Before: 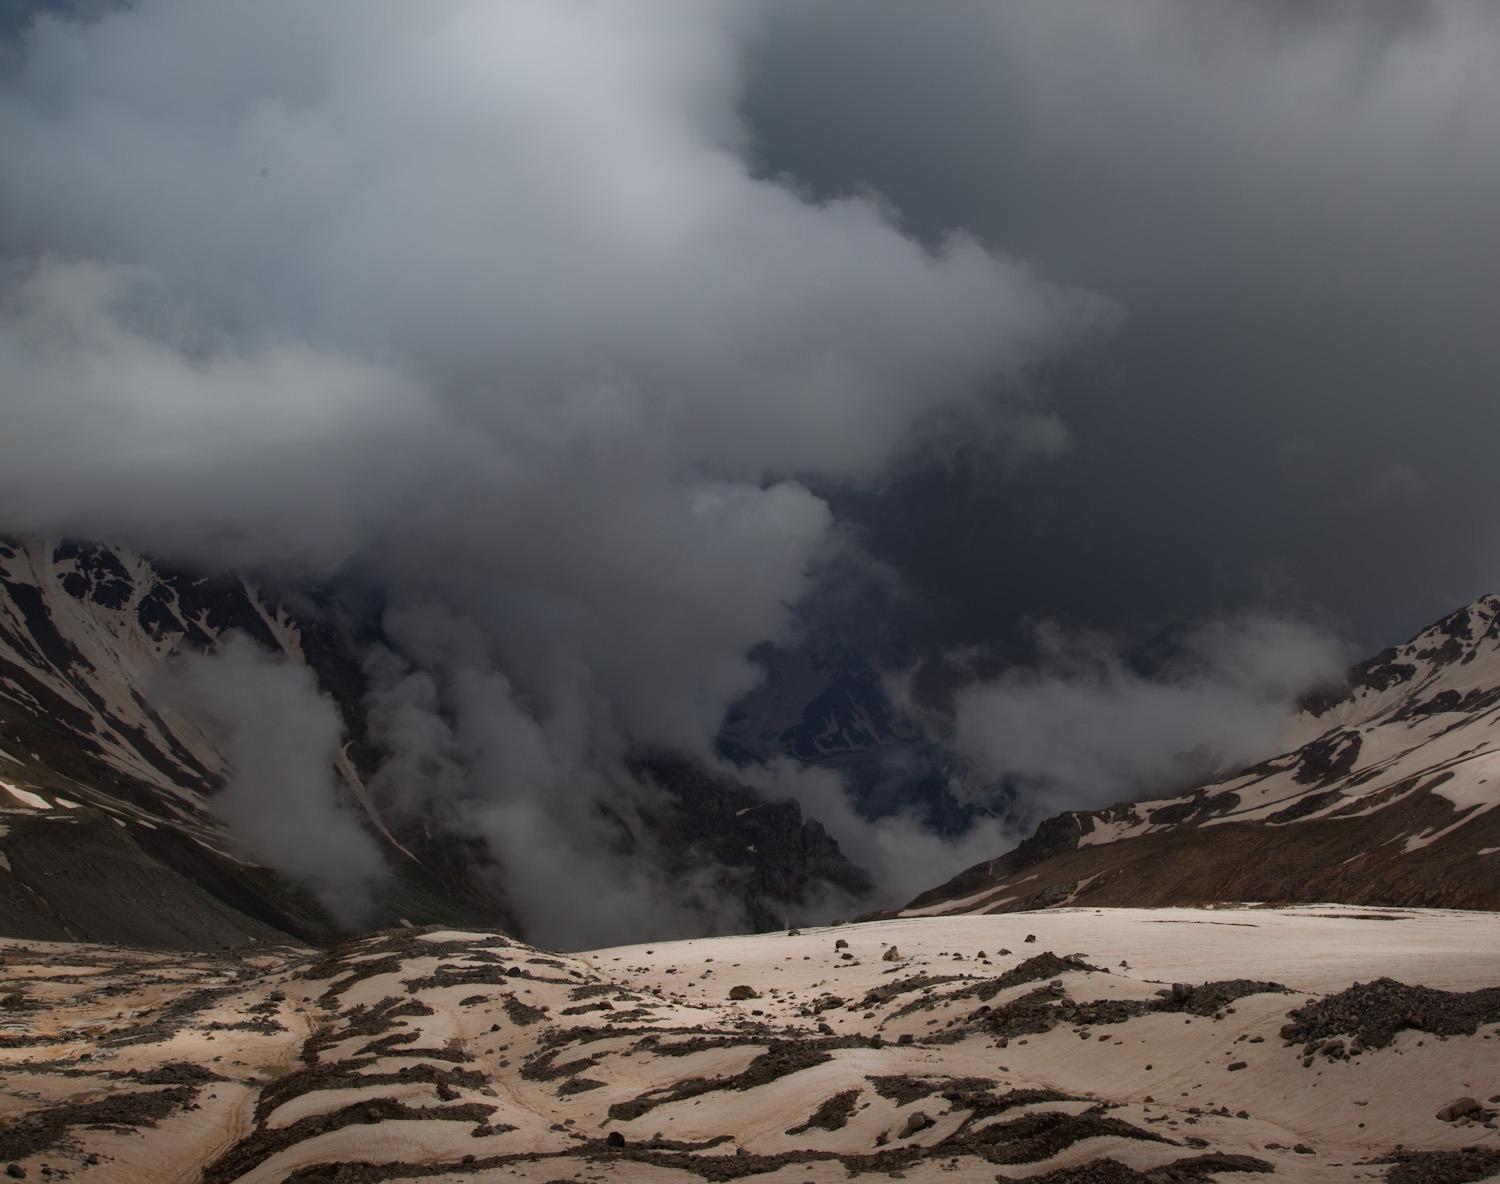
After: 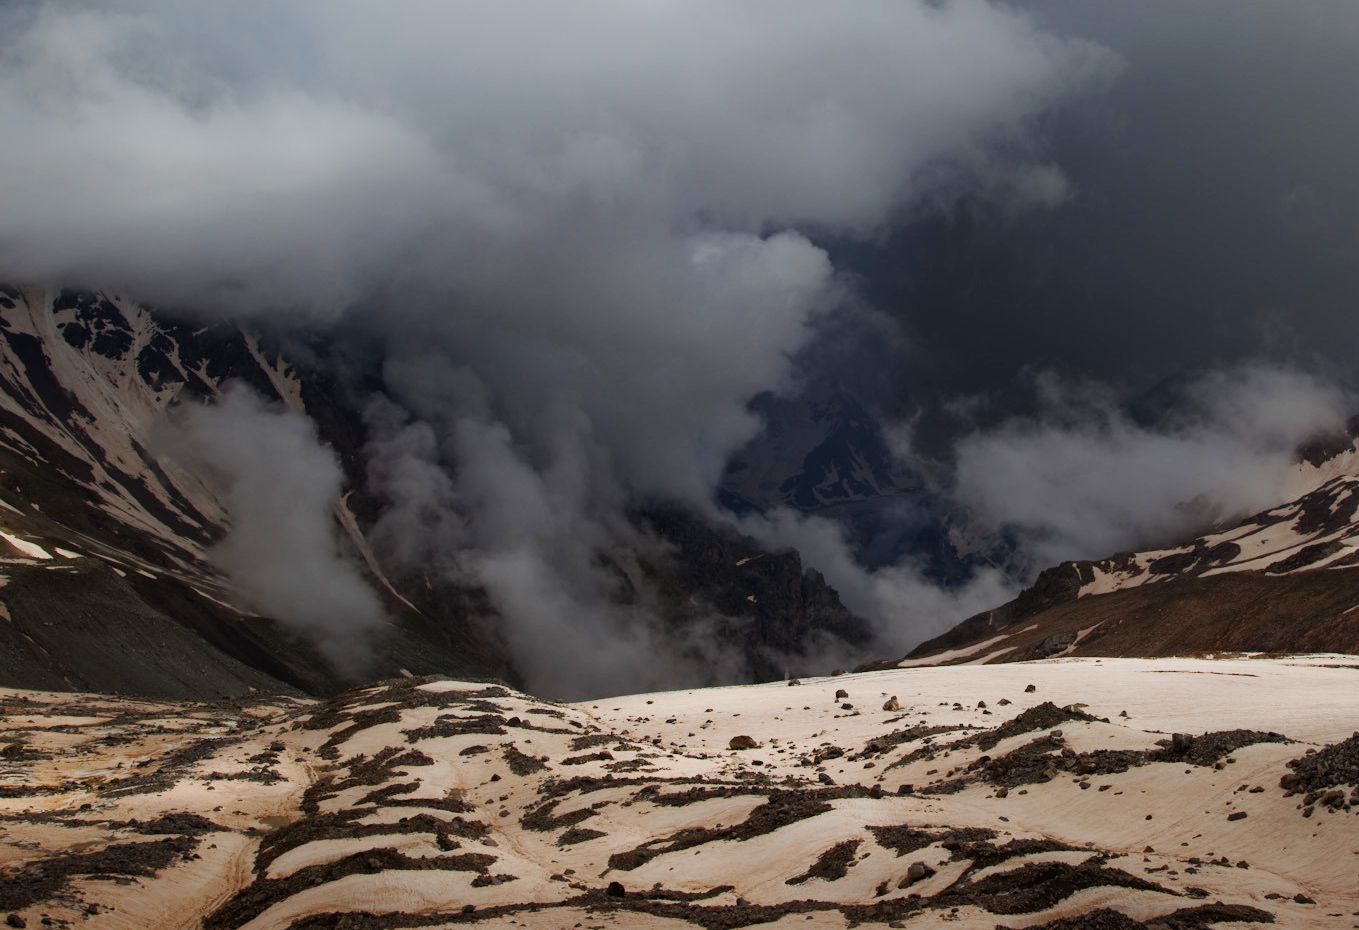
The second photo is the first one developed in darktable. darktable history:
crop: top 21.169%, right 9.344%, bottom 0.275%
exposure: exposure 0.189 EV, compensate highlight preservation false
tone curve: curves: ch0 [(0, 0) (0.071, 0.047) (0.266, 0.26) (0.483, 0.554) (0.753, 0.811) (1, 0.983)]; ch1 [(0, 0) (0.346, 0.307) (0.408, 0.369) (0.463, 0.443) (0.482, 0.493) (0.502, 0.5) (0.517, 0.502) (0.55, 0.548) (0.597, 0.624) (0.651, 0.698) (1, 1)]; ch2 [(0, 0) (0.346, 0.34) (0.434, 0.46) (0.485, 0.494) (0.5, 0.494) (0.517, 0.506) (0.535, 0.529) (0.583, 0.611) (0.625, 0.666) (1, 1)], preserve colors none
